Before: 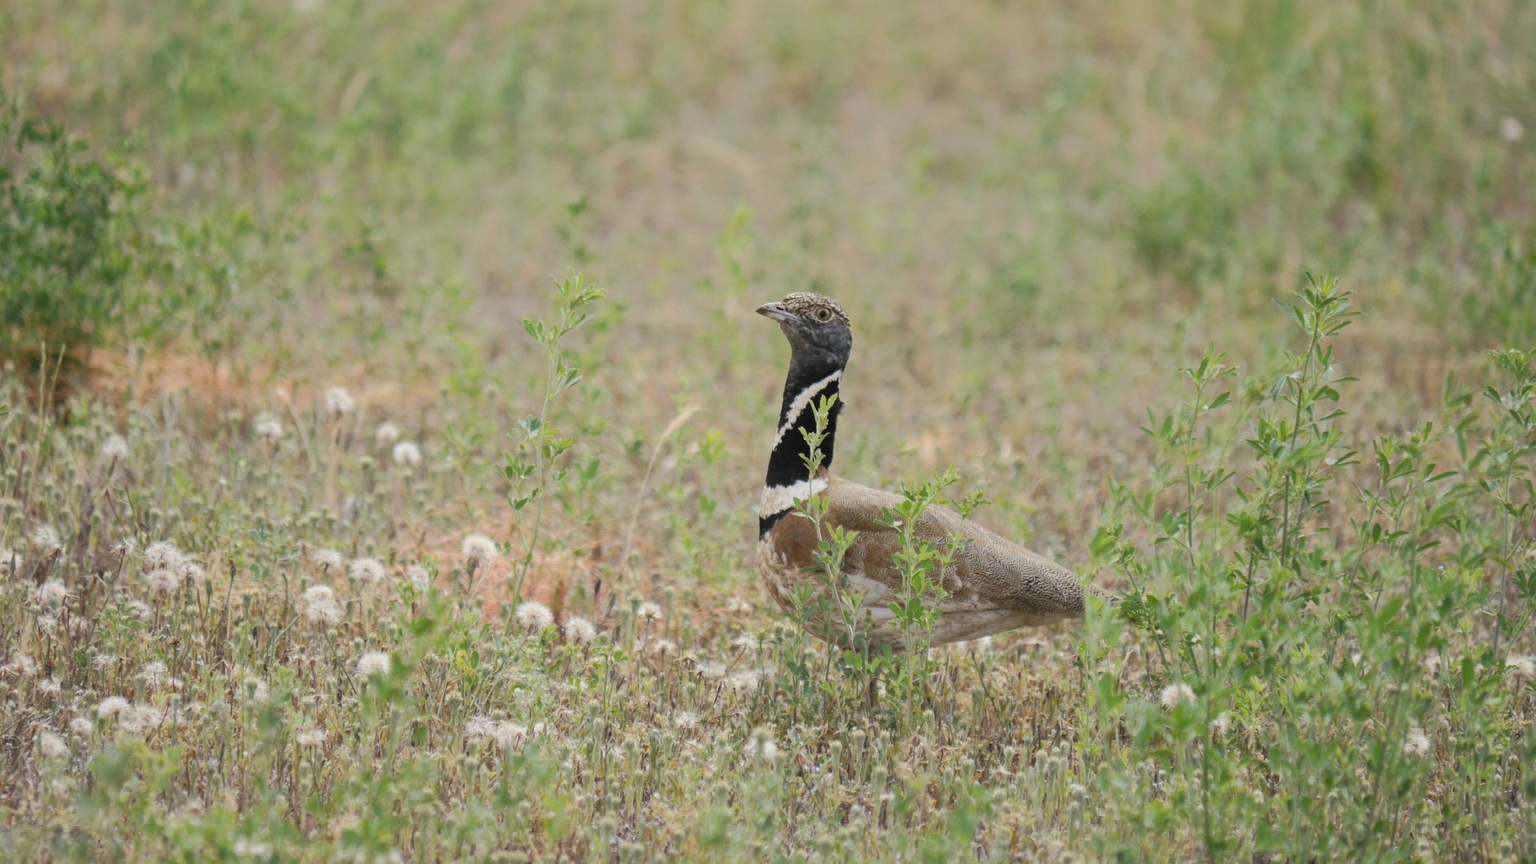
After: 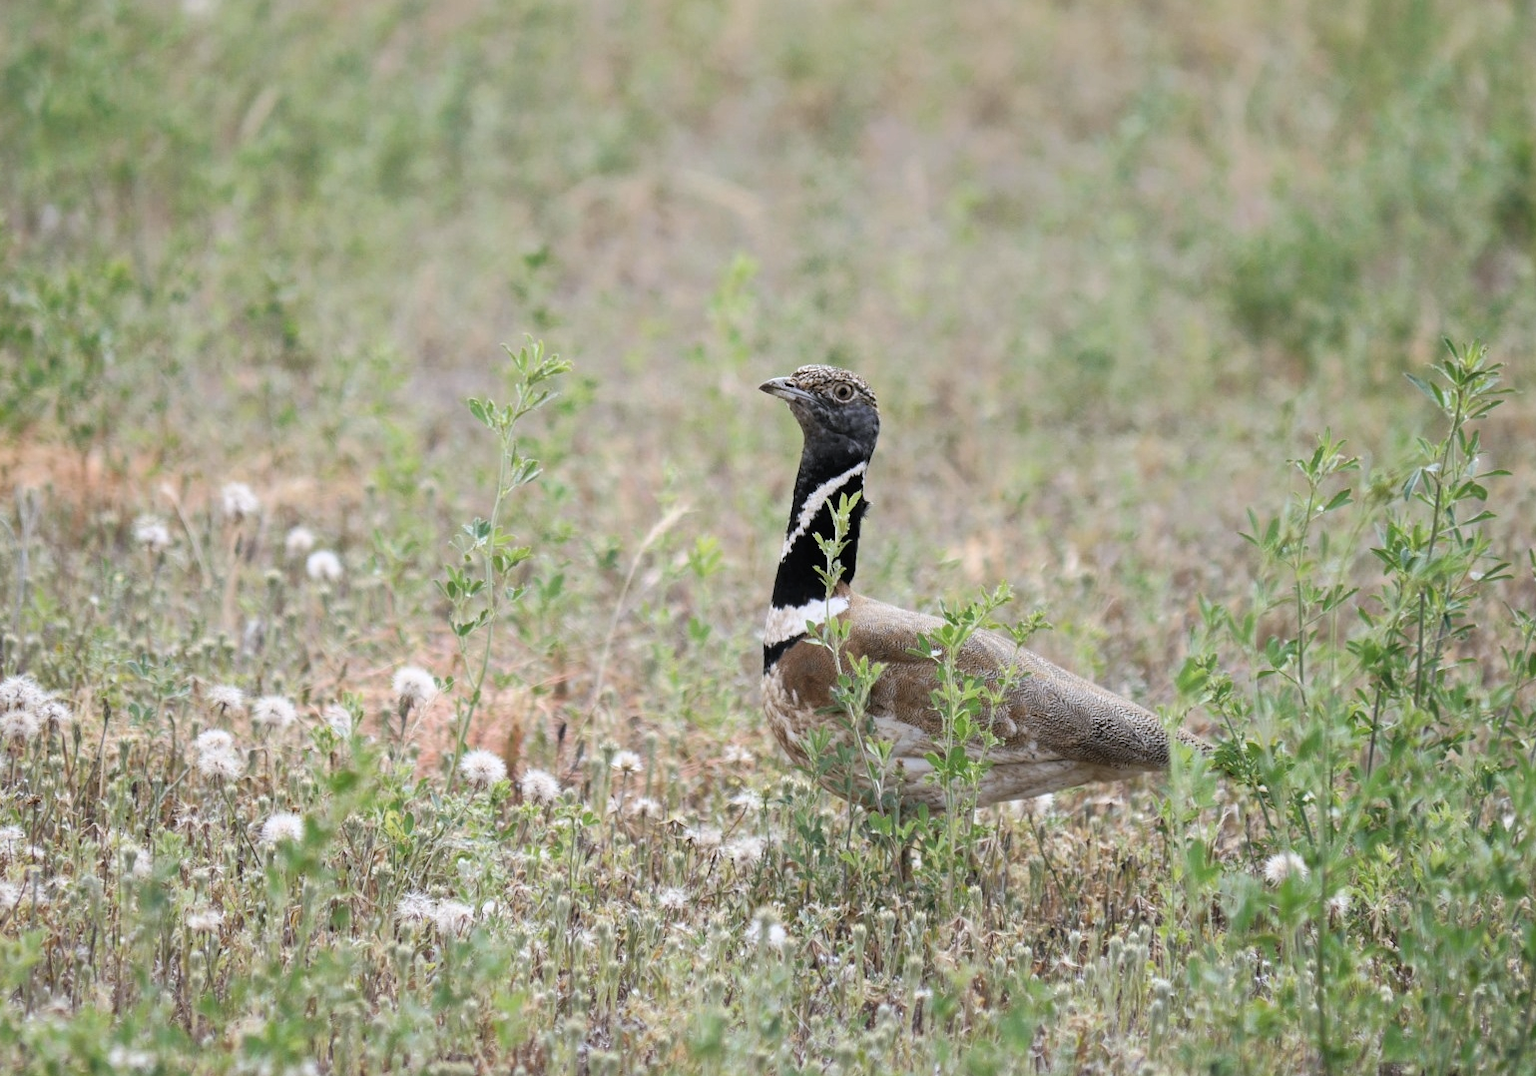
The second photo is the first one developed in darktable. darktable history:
color calibration: illuminant as shot in camera, x 0.358, y 0.373, temperature 4628.91 K
crop and rotate: left 9.597%, right 10.195%
filmic rgb: black relative exposure -9.08 EV, white relative exposure 2.3 EV, hardness 7.49
